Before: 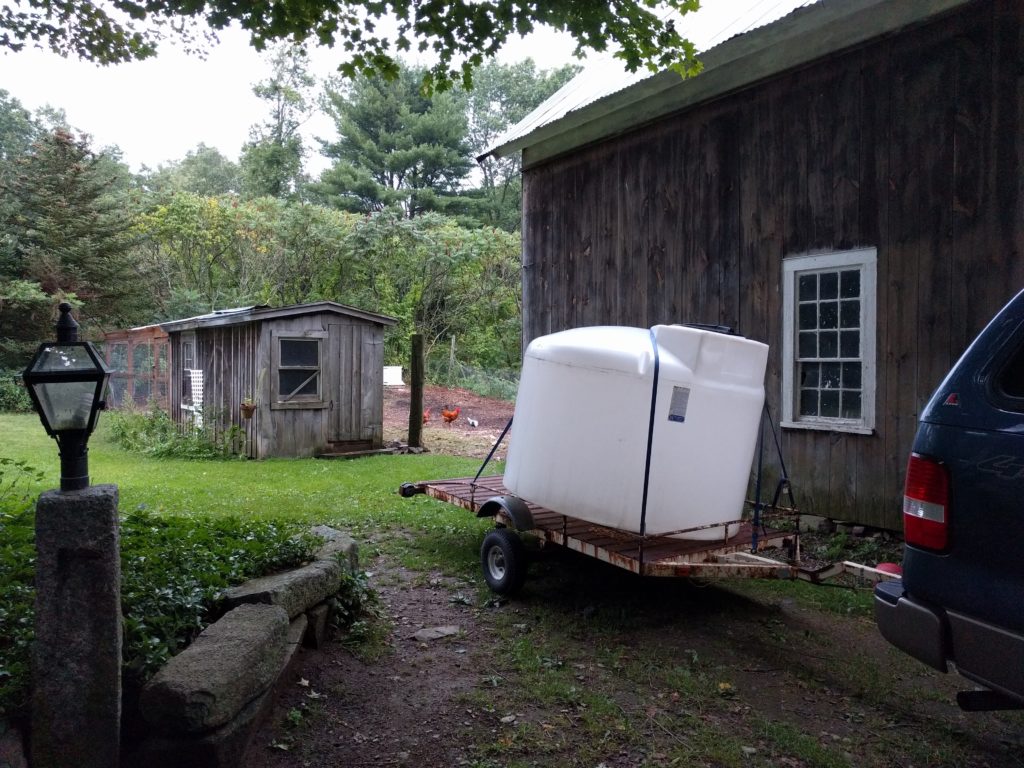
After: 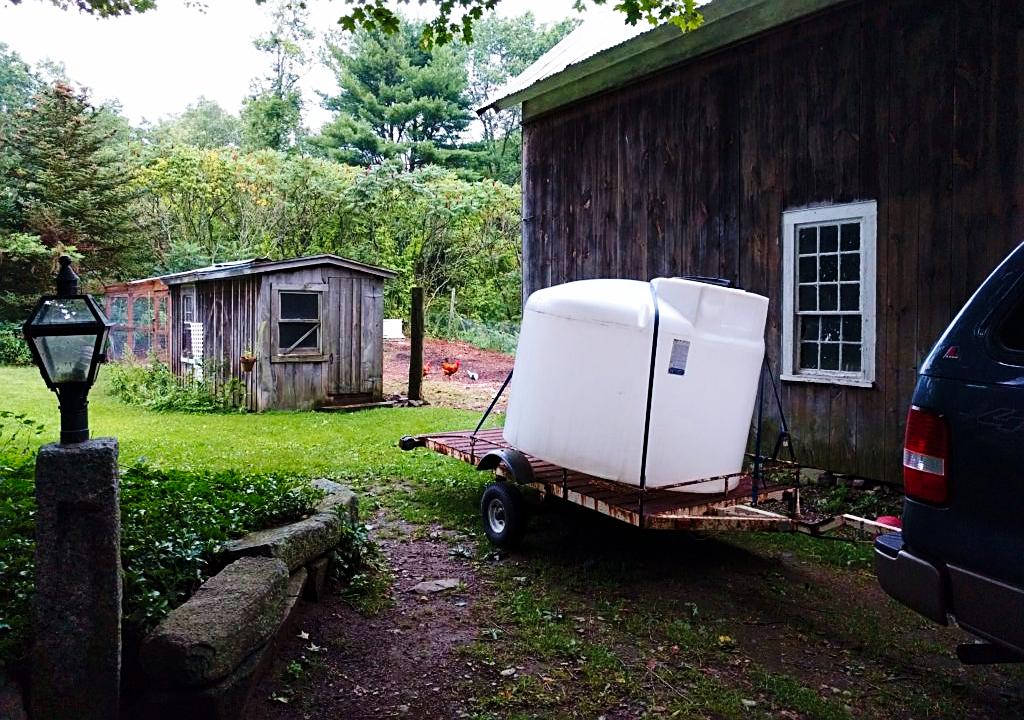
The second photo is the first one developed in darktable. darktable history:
base curve: curves: ch0 [(0, 0) (0.036, 0.025) (0.121, 0.166) (0.206, 0.329) (0.605, 0.79) (1, 1)], preserve colors none
velvia: strength 40%
crop and rotate: top 6.25%
sharpen: on, module defaults
